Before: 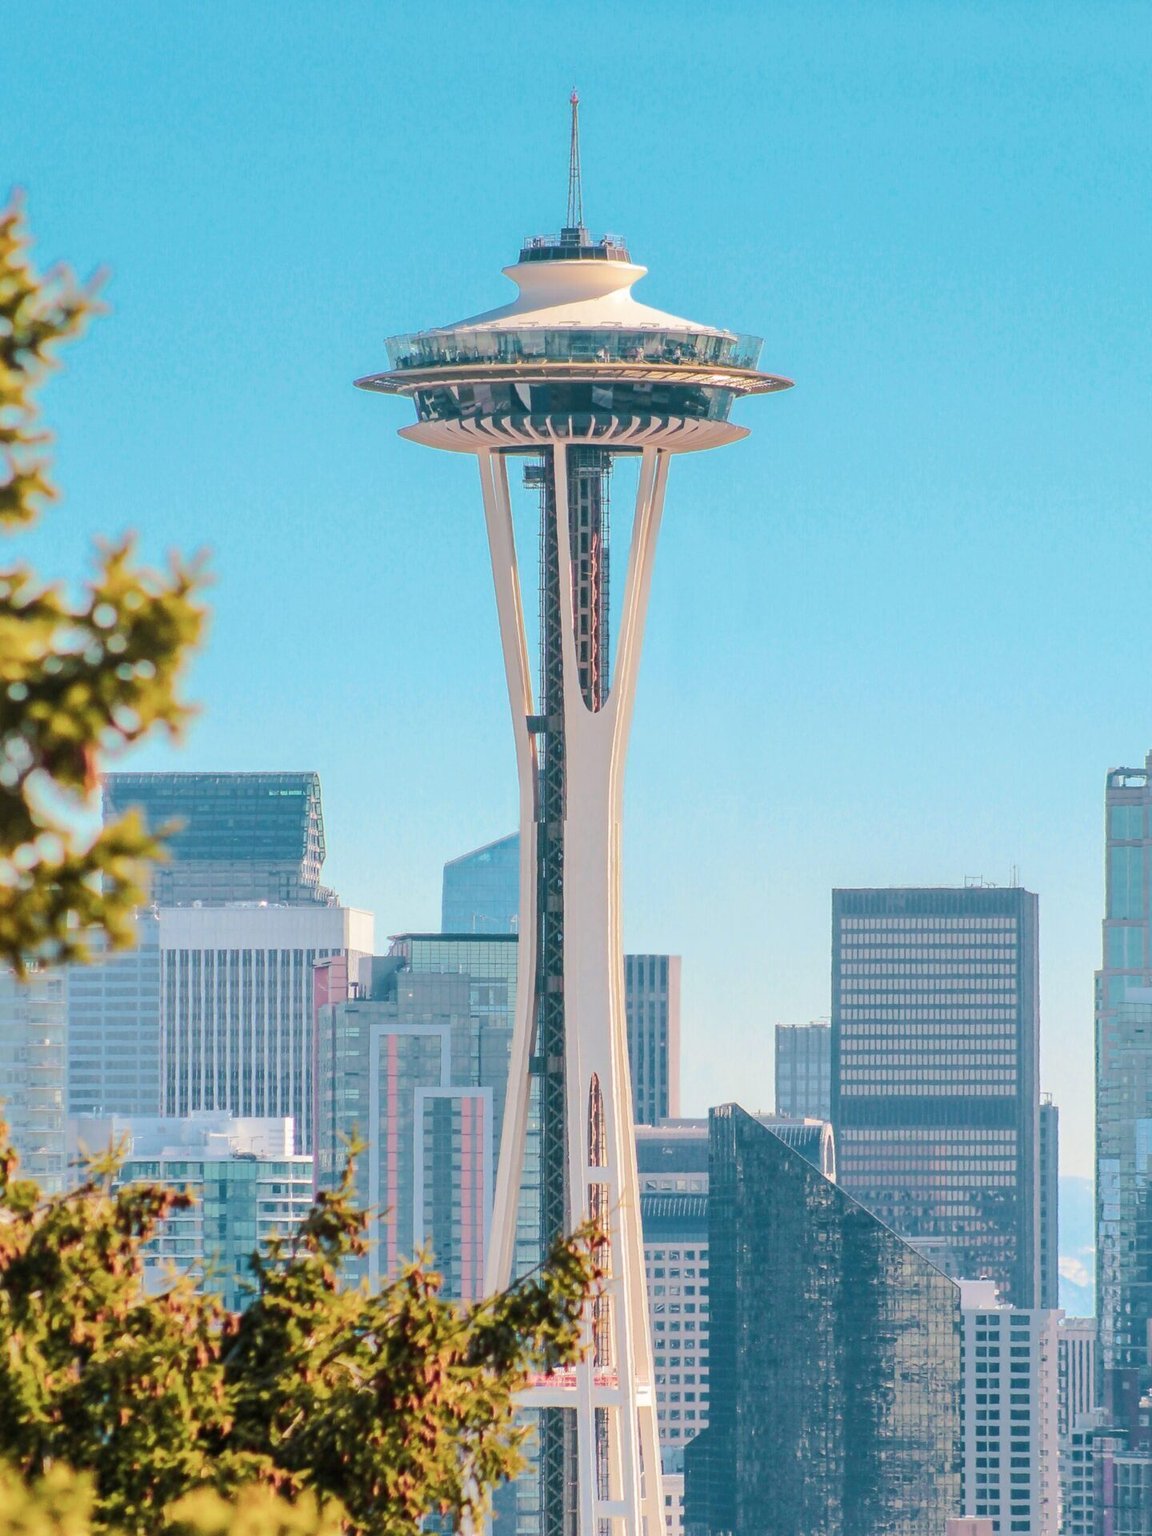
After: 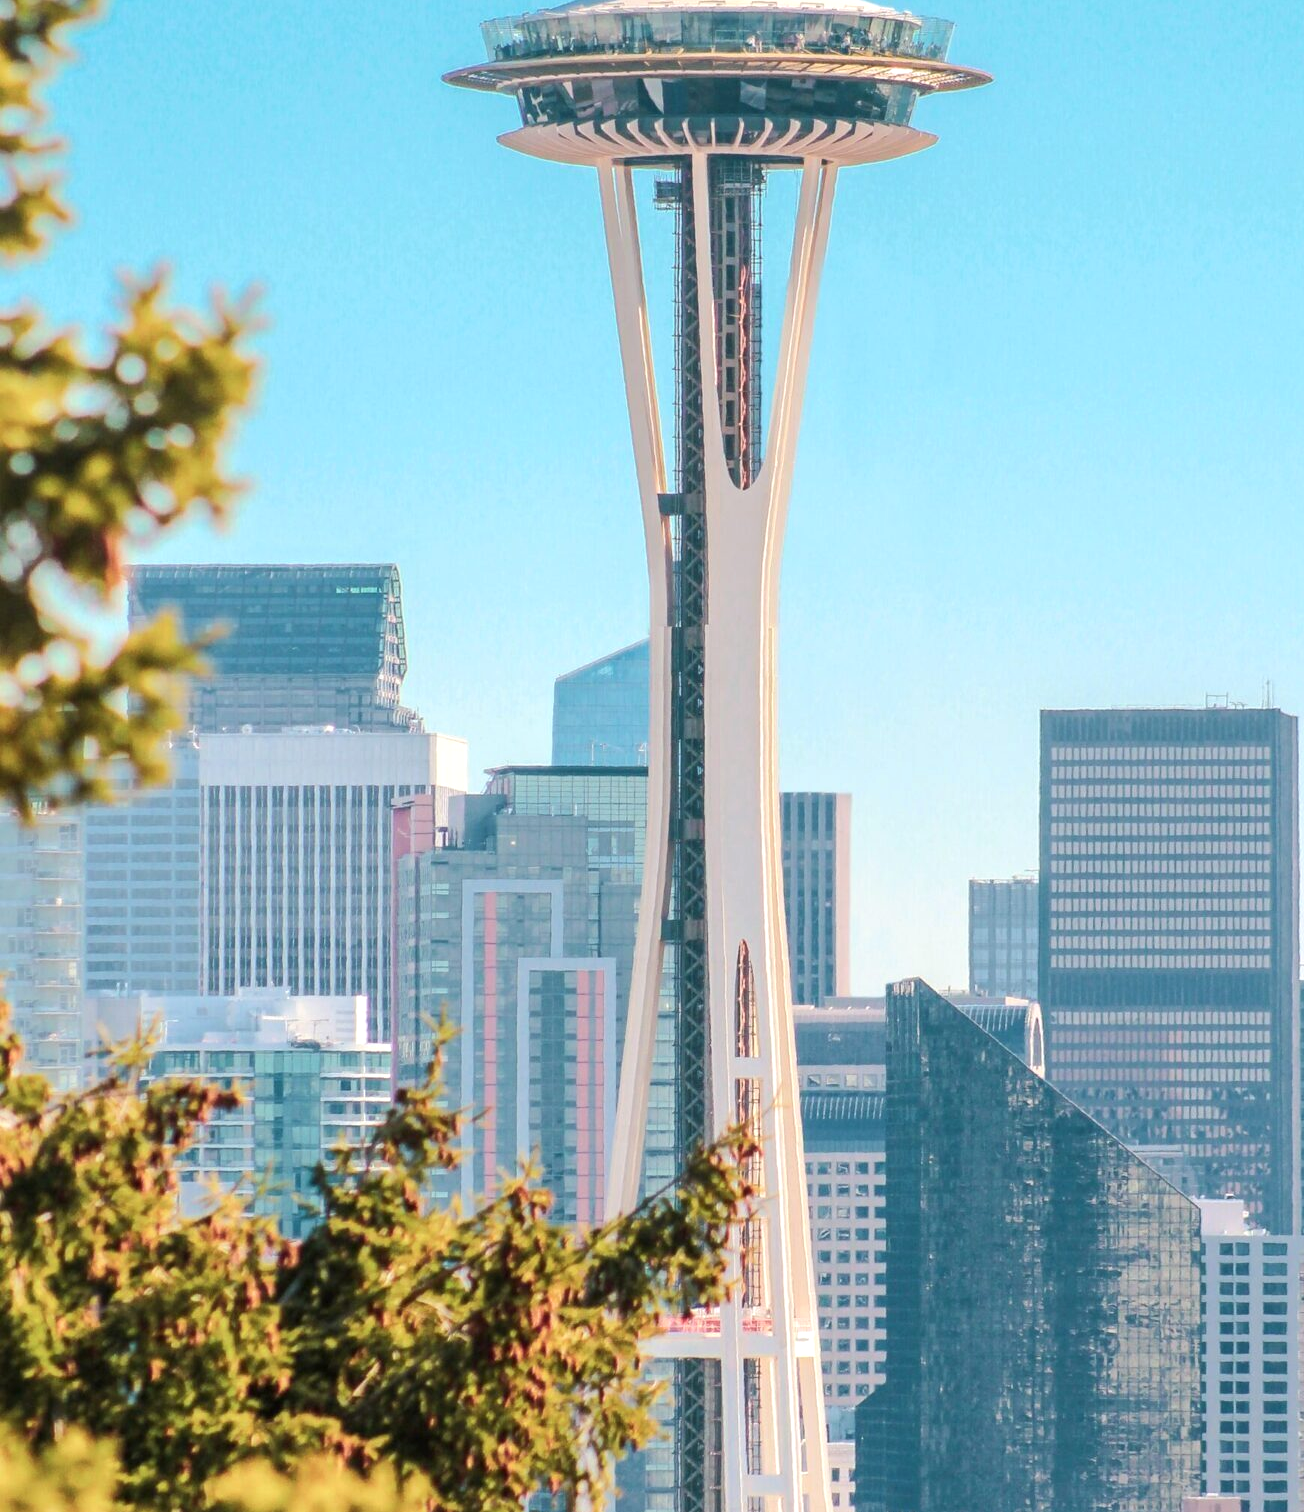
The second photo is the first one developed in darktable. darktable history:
crop: top 20.916%, right 9.437%, bottom 0.316%
contrast brightness saturation: saturation -0.05
exposure: exposure 0.29 EV, compensate highlight preservation false
